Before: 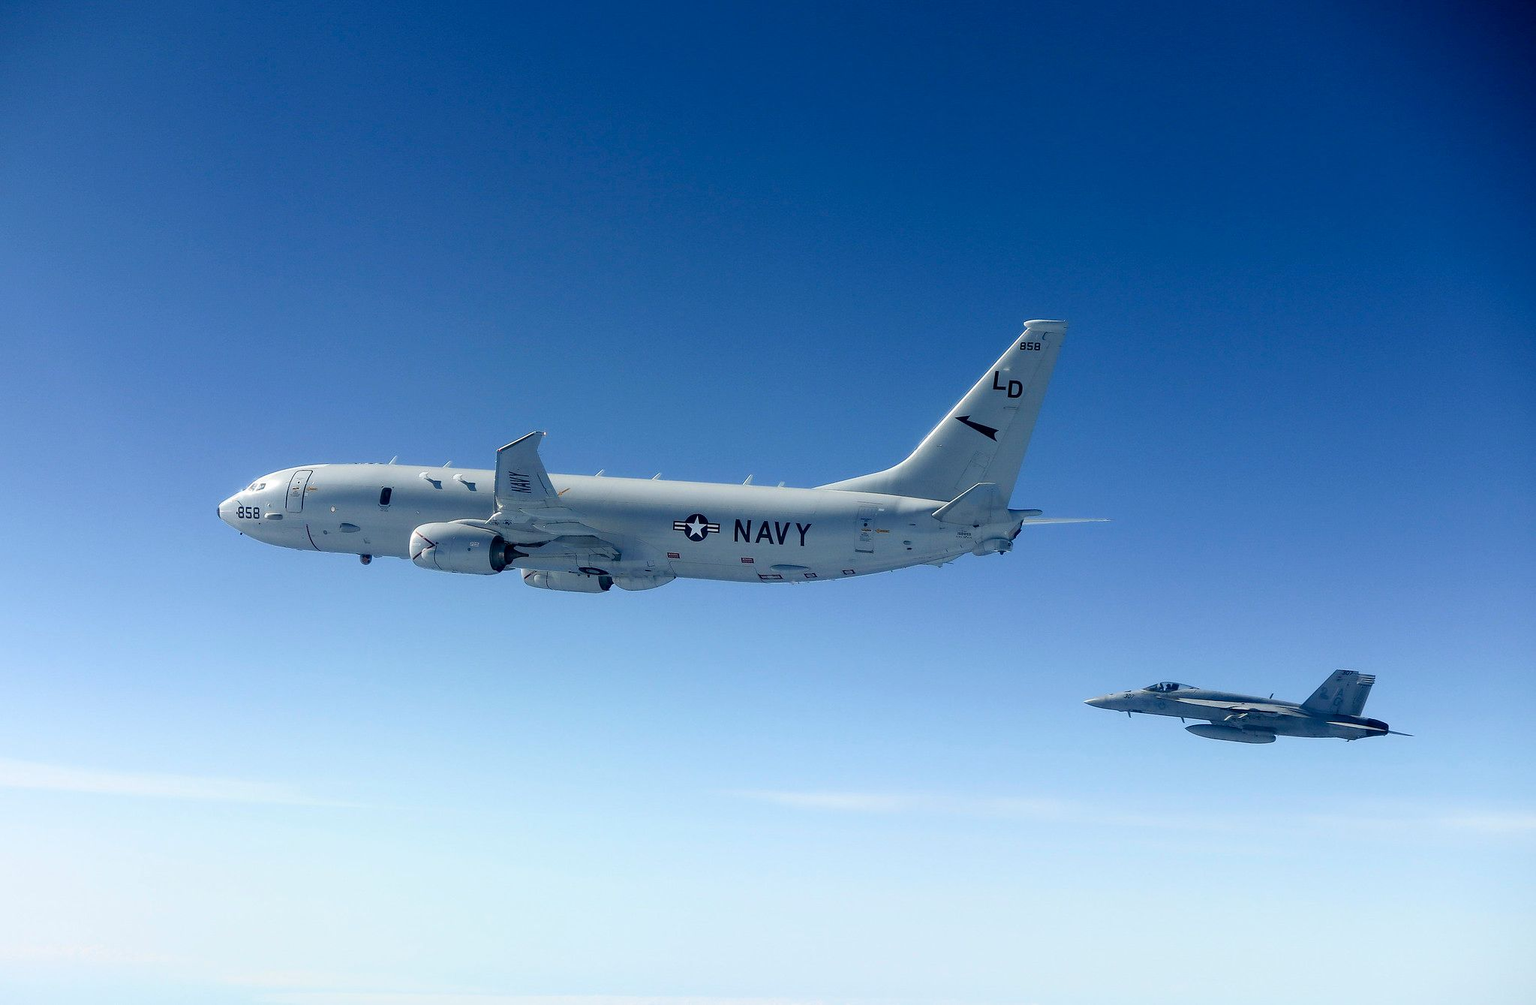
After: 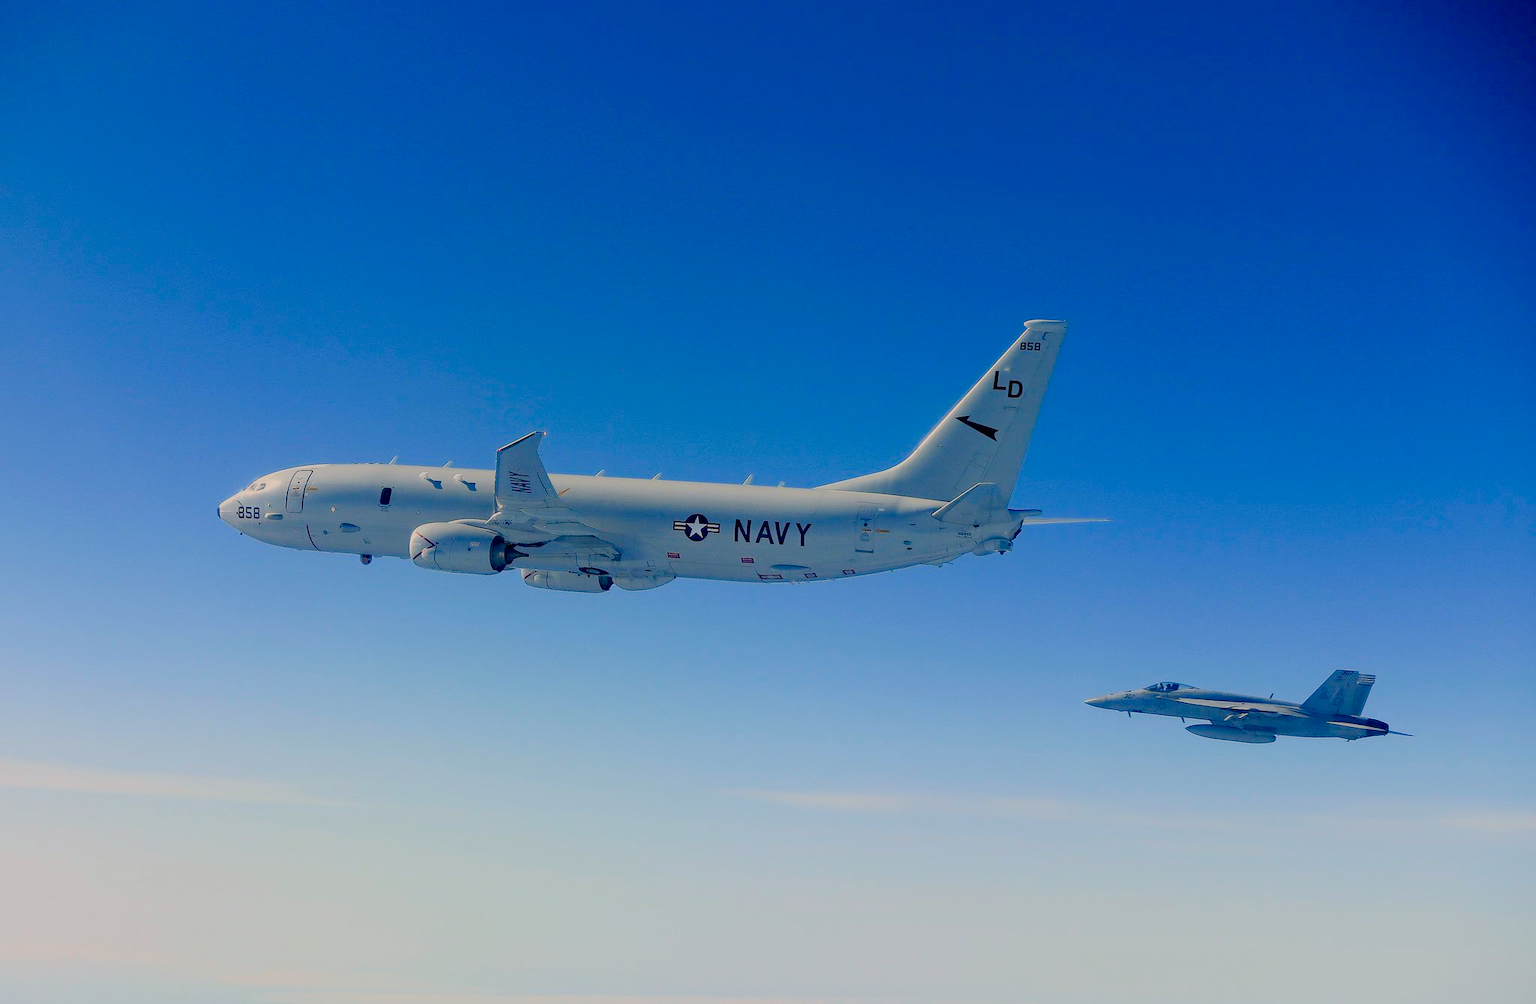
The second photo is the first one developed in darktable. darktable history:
haze removal: compatibility mode true
color balance rgb: highlights gain › chroma 3.077%, highlights gain › hue 60.24°, perceptual saturation grading › global saturation 29.923%, contrast -29.772%
